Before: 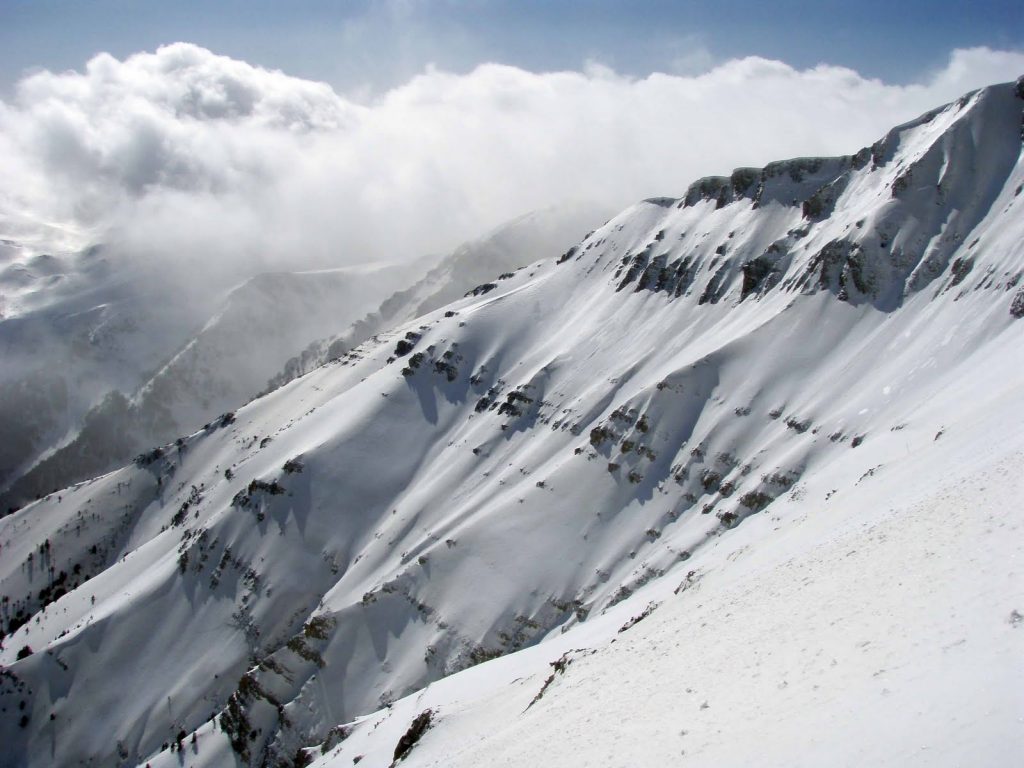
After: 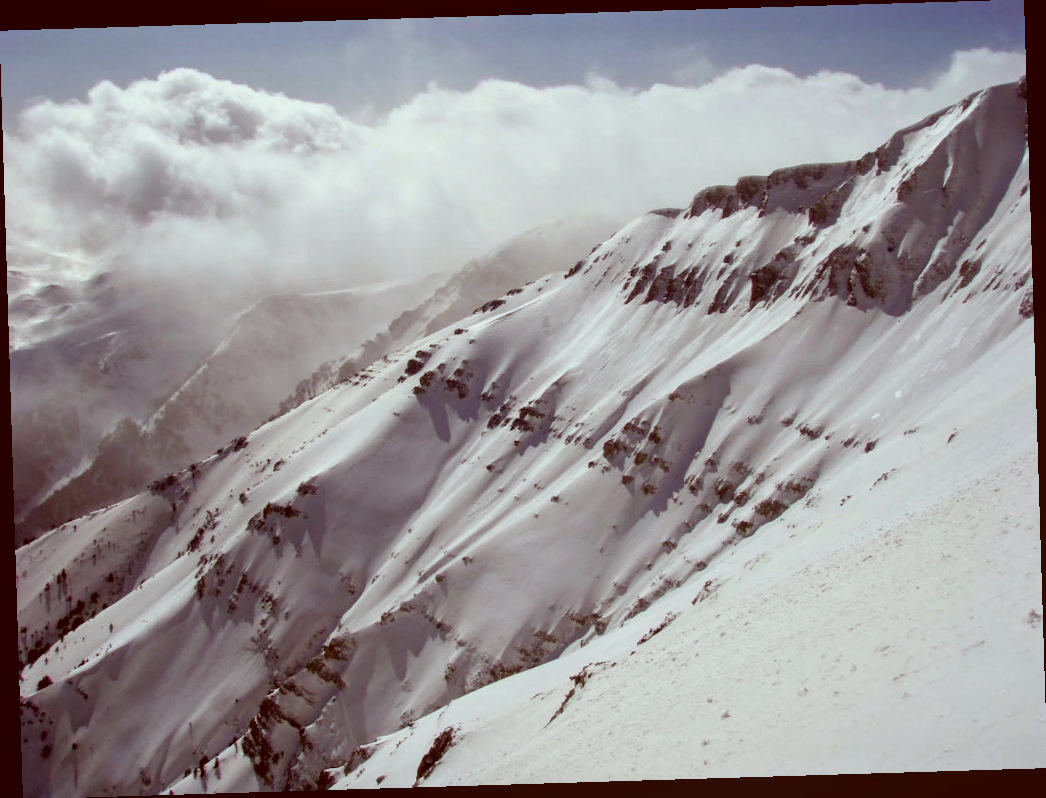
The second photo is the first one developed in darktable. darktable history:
local contrast: detail 110%
rotate and perspective: rotation -1.75°, automatic cropping off
exposure: exposure -0.01 EV, compensate highlight preservation false
color correction: highlights a* -7.23, highlights b* -0.161, shadows a* 20.08, shadows b* 11.73
